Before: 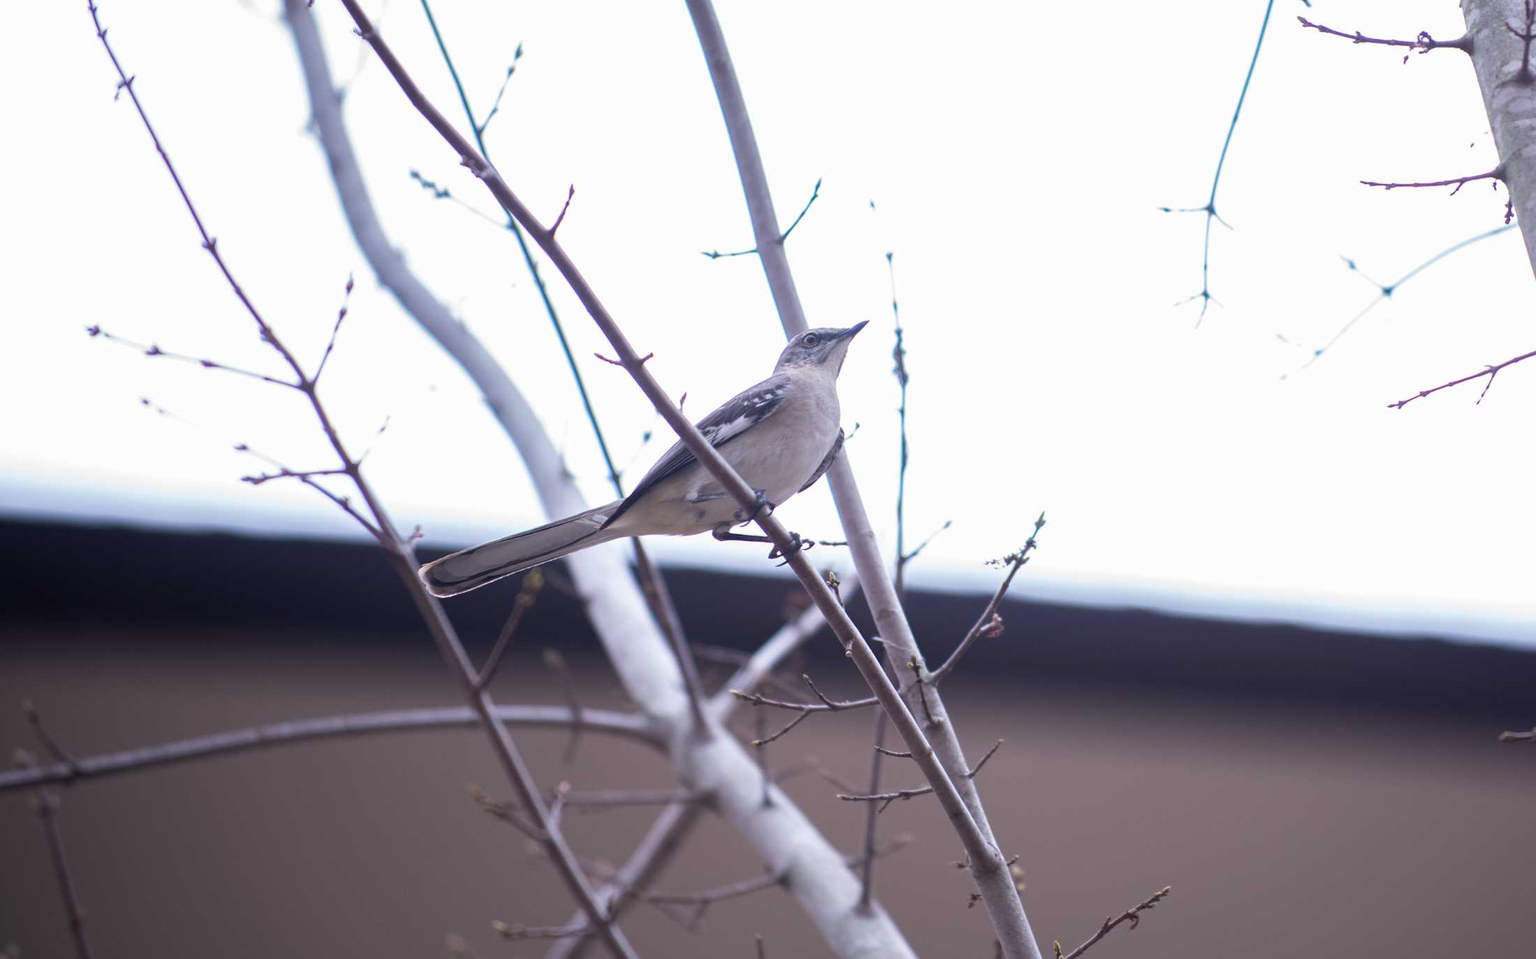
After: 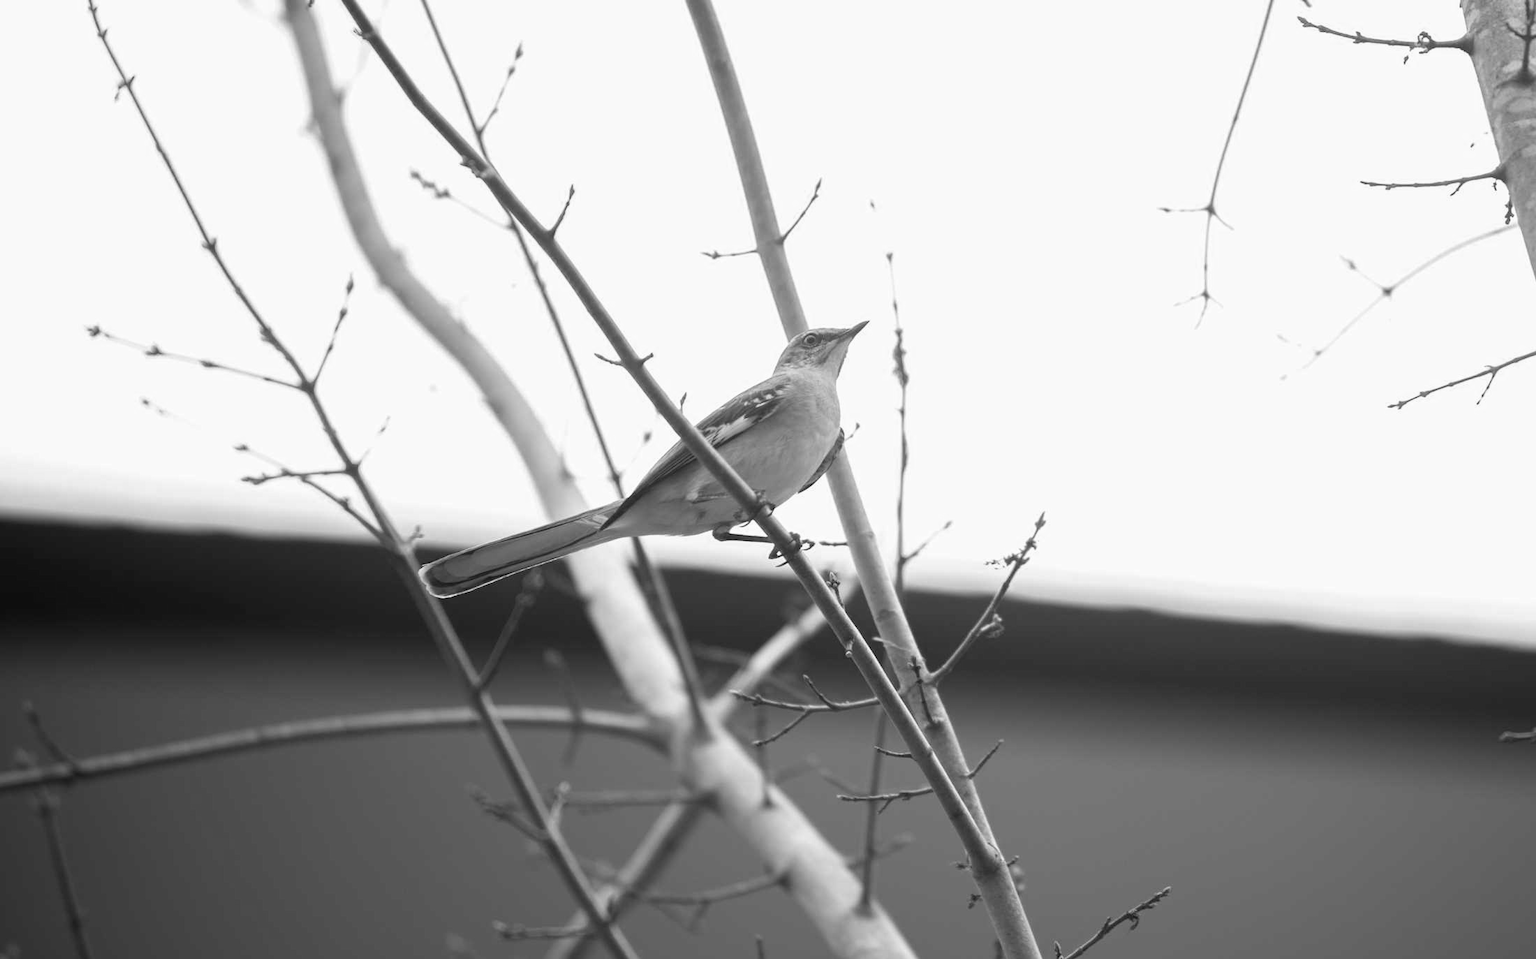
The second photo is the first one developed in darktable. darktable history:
color calibration: output gray [0.25, 0.35, 0.4, 0], illuminant as shot in camera, x 0.358, y 0.373, temperature 4628.91 K
